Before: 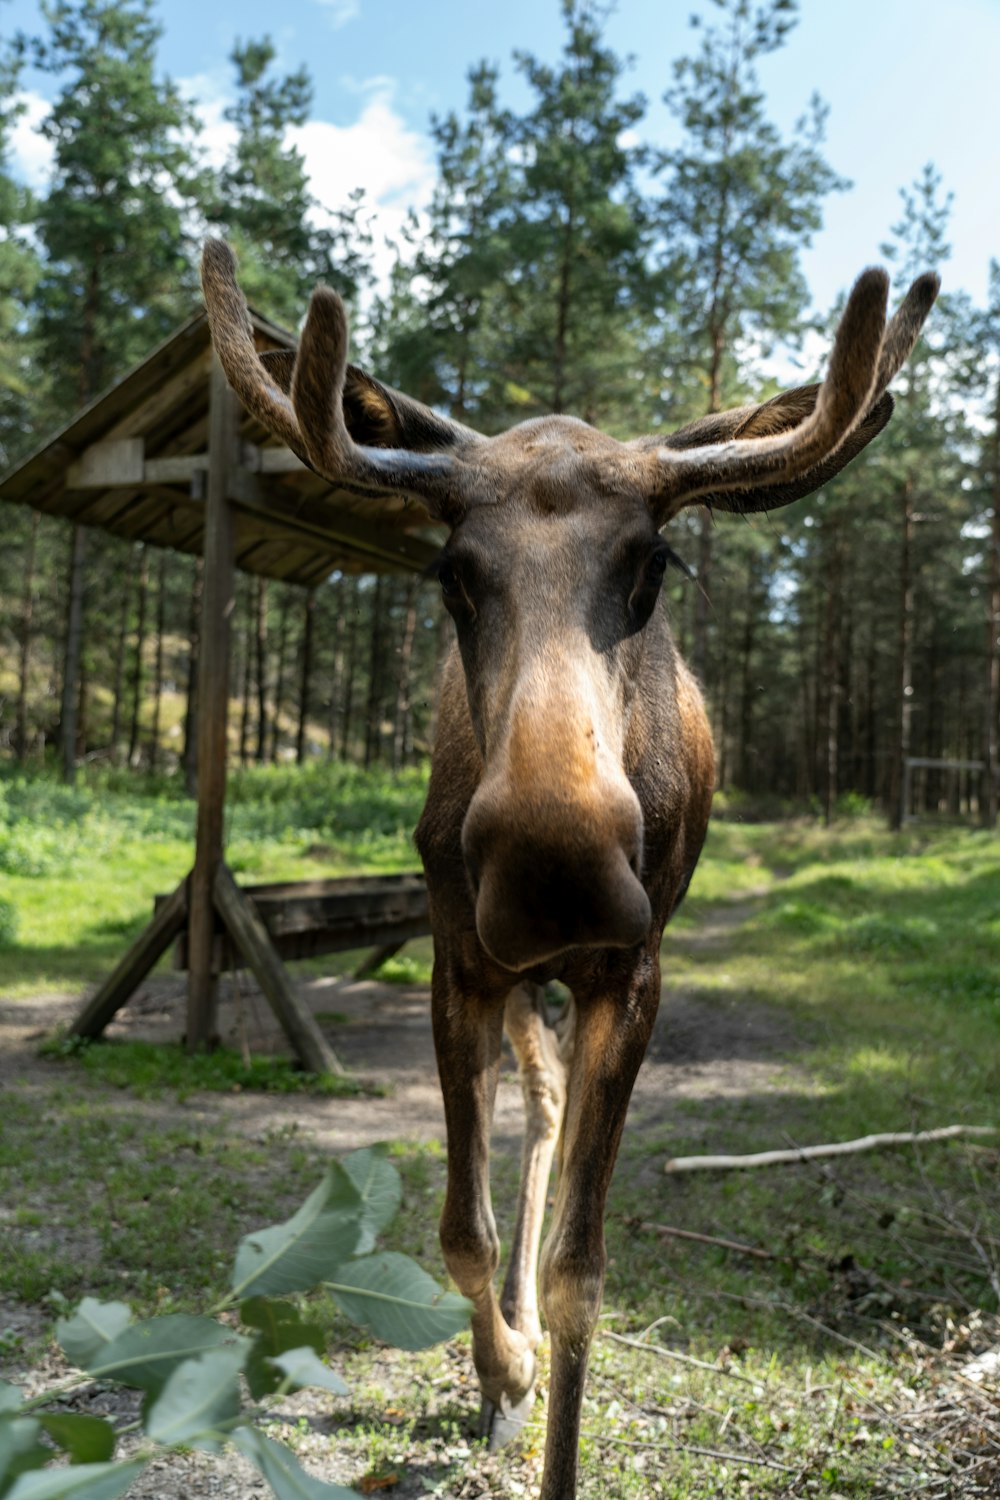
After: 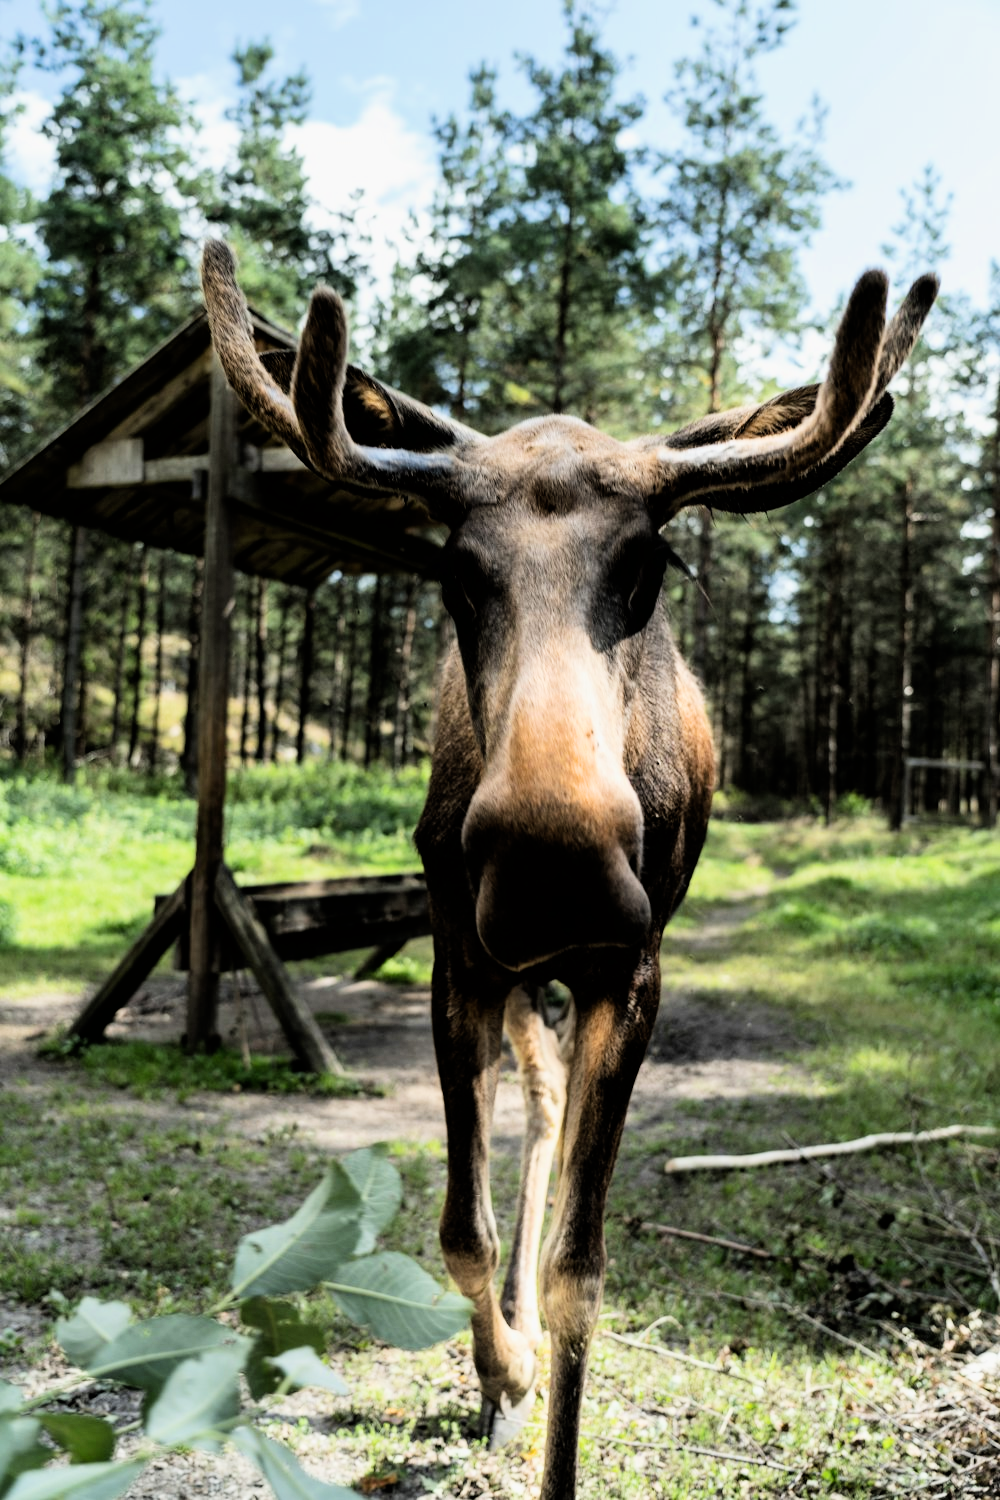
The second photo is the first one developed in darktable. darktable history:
exposure: black level correction 0, exposure 0.7 EV, compensate exposure bias true, compensate highlight preservation false
filmic rgb: black relative exposure -5 EV, hardness 2.88, contrast 1.5
